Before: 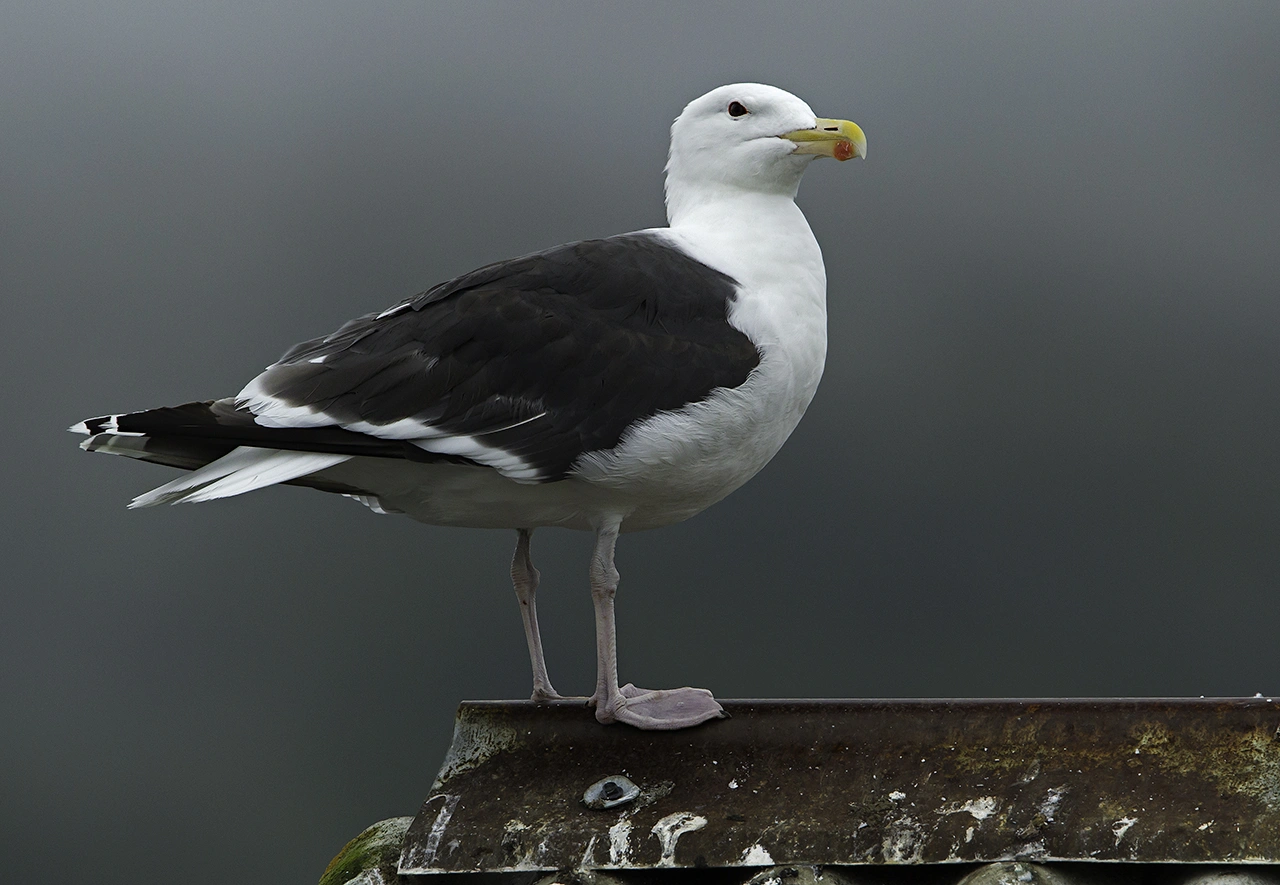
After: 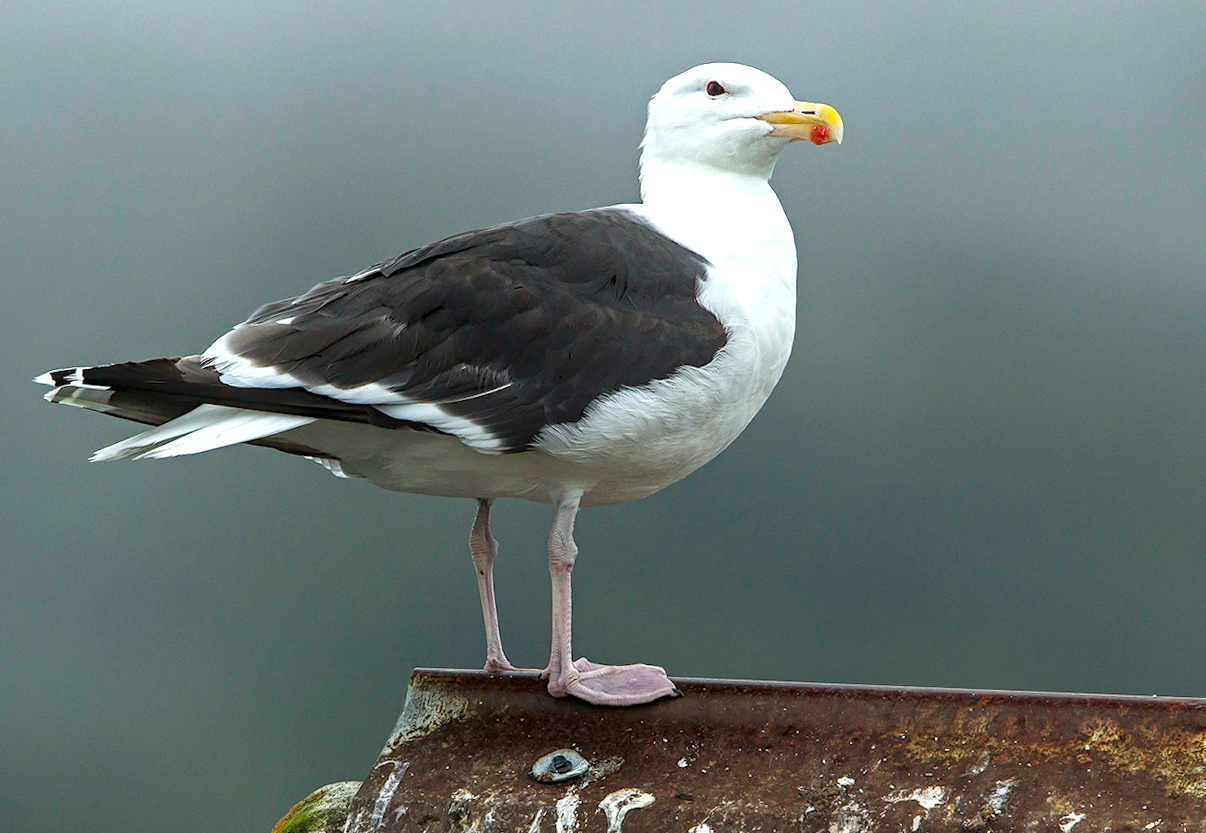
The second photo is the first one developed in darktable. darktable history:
levels: levels [0, 0.499, 1]
exposure: exposure 0.669 EV, compensate highlight preservation false
crop and rotate: angle -2.46°
local contrast: on, module defaults
